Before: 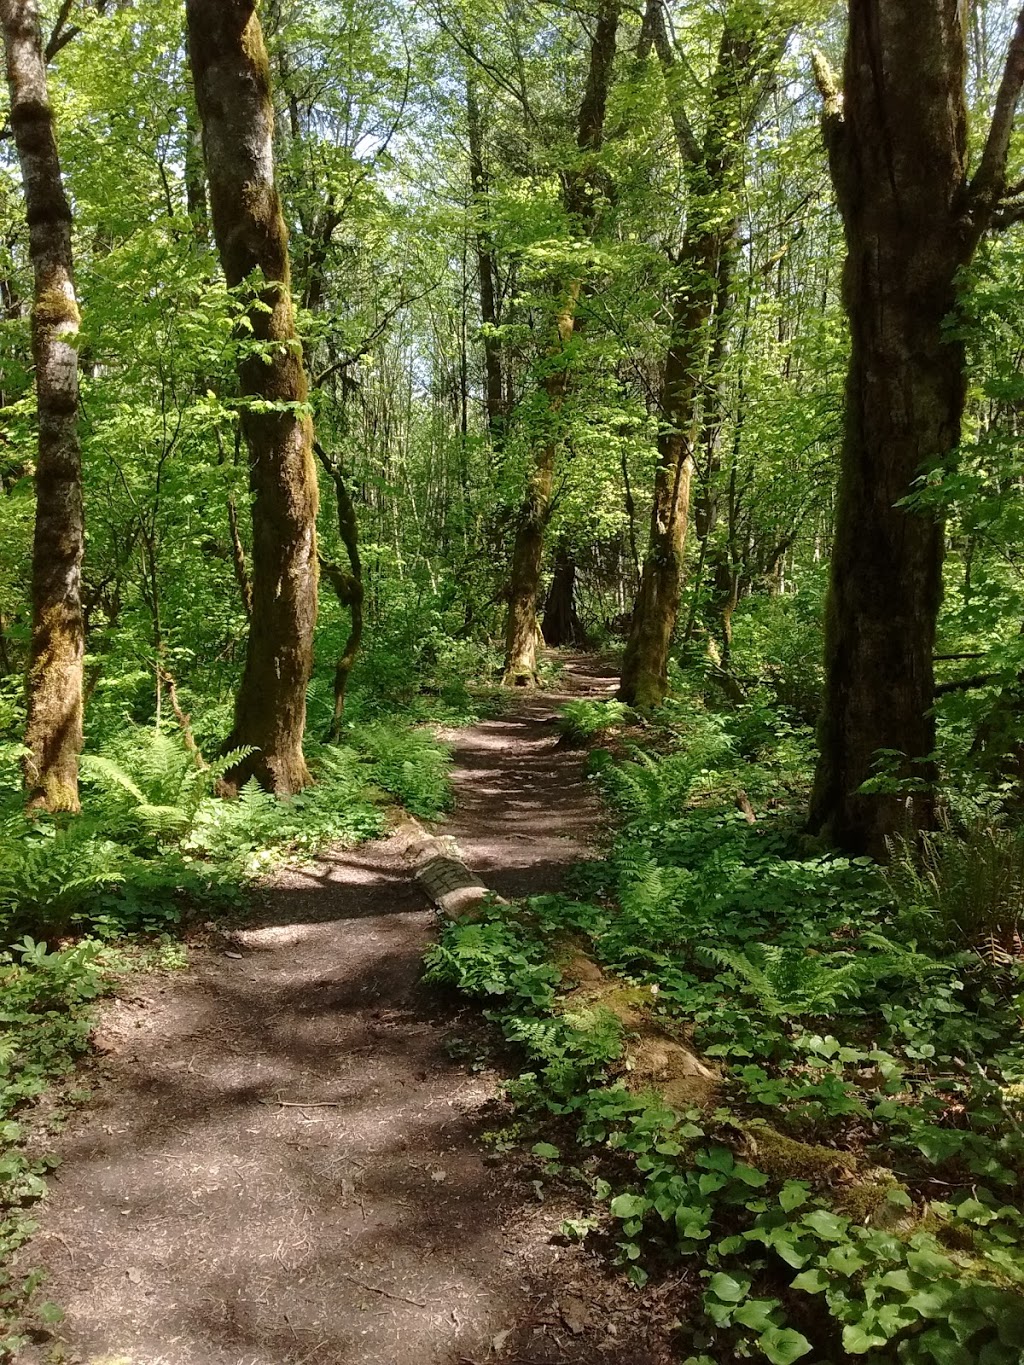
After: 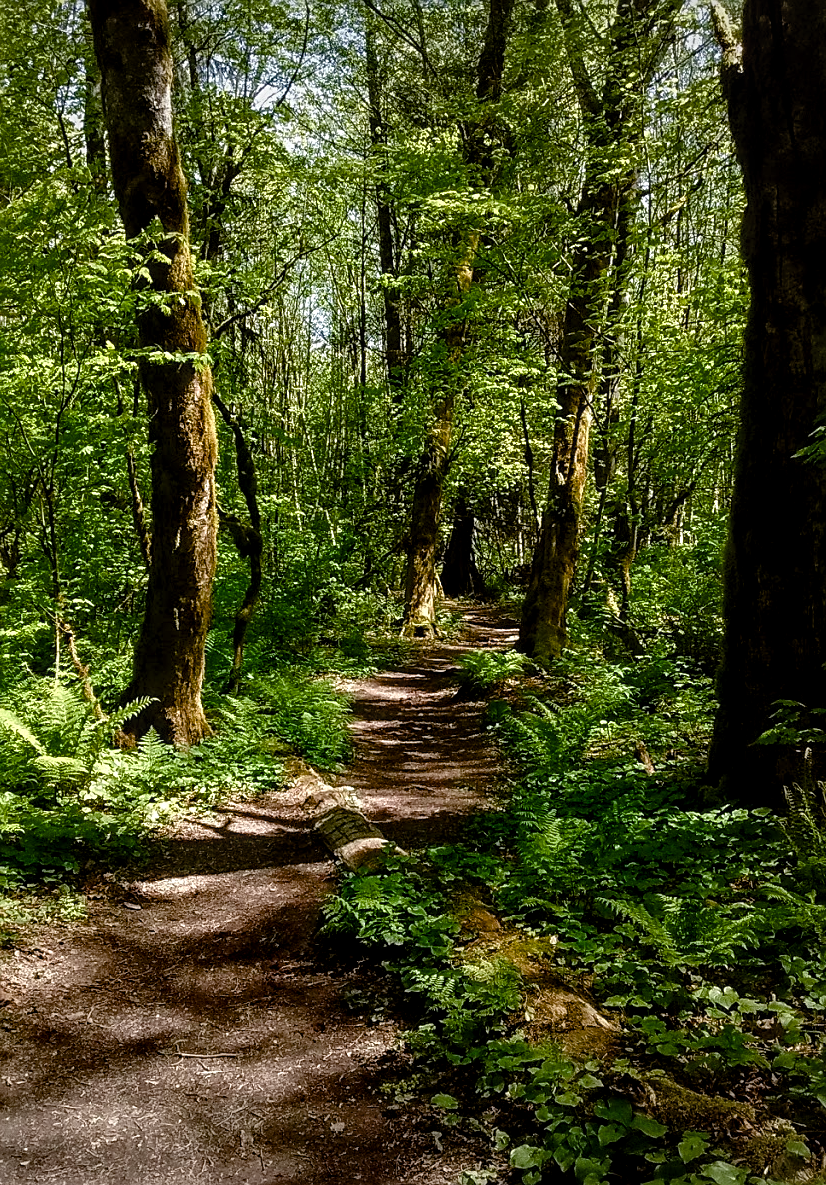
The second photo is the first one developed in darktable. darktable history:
vignetting: fall-off start 97.97%, fall-off radius 99.11%, brightness -0.422, saturation -0.204, width/height ratio 1.424
crop: left 9.937%, top 3.616%, right 9.302%, bottom 9.51%
local contrast: detail 130%
exposure: exposure -0.157 EV, compensate highlight preservation false
sharpen: on, module defaults
color balance rgb: global offset › luminance -0.501%, perceptual saturation grading › global saturation 20%, perceptual saturation grading › highlights -24.719%, perceptual saturation grading › shadows 49.801%, global vibrance 6.503%, contrast 12.488%, saturation formula JzAzBz (2021)
